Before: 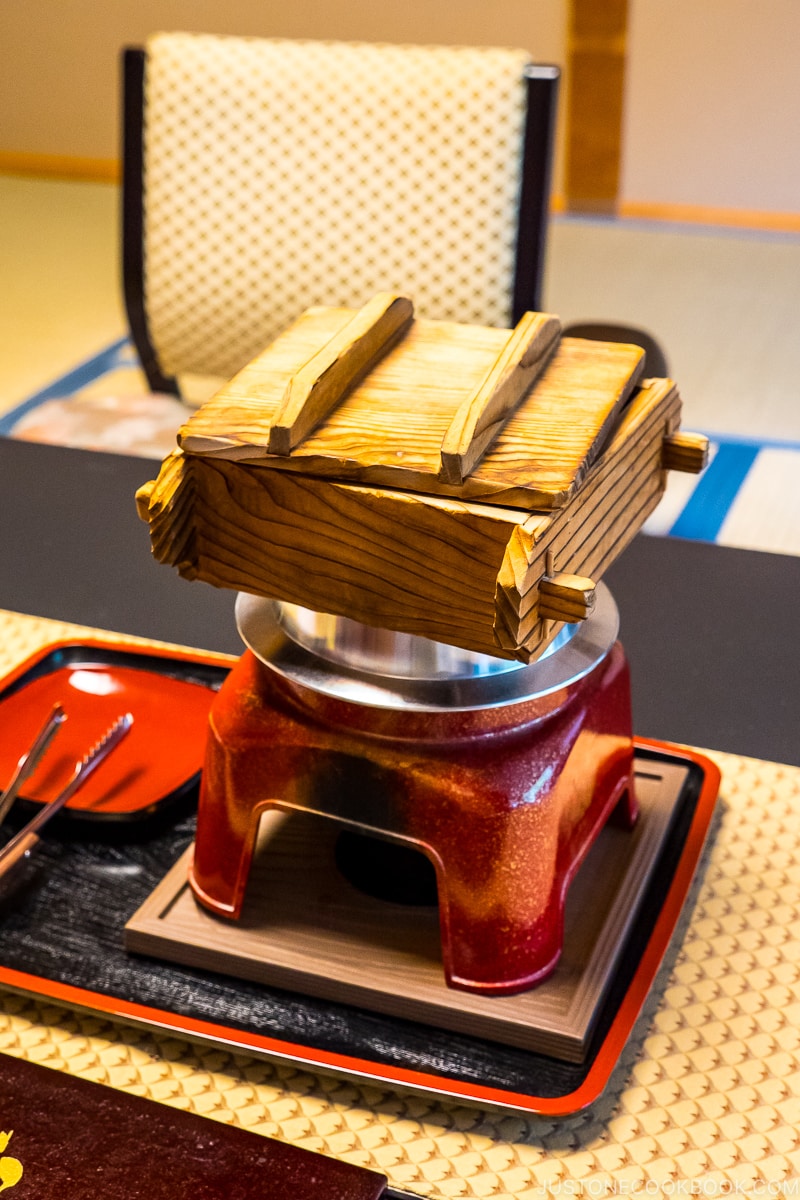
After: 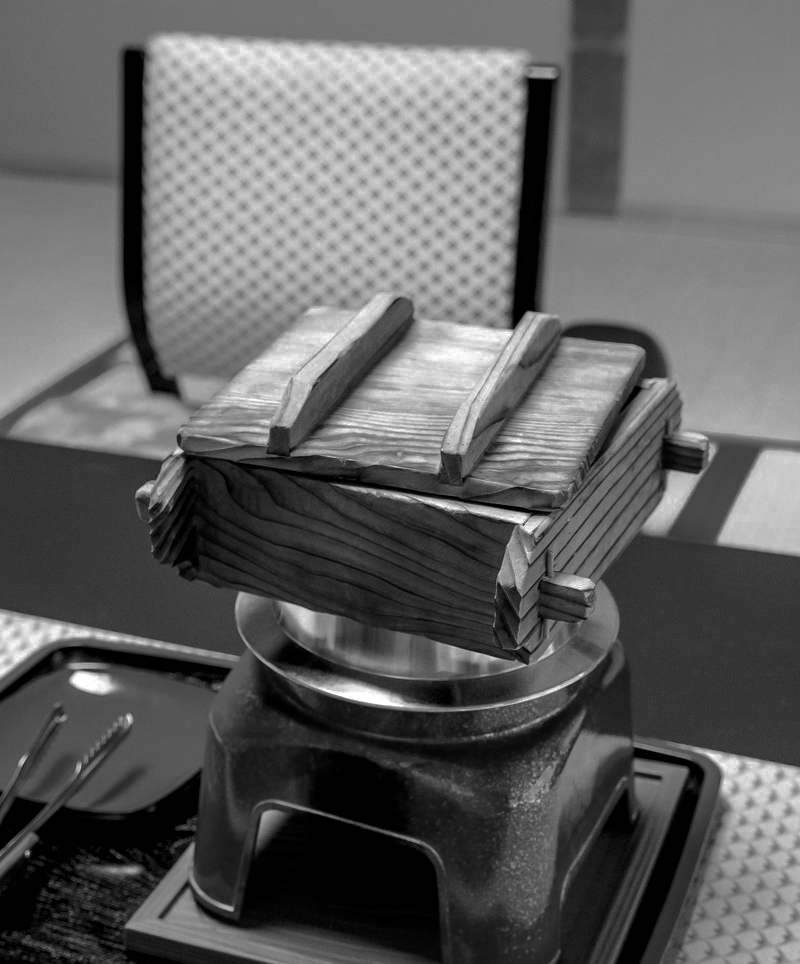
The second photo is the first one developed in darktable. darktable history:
crop: bottom 19.609%
base curve: curves: ch0 [(0, 0) (0.841, 0.609) (1, 1)], preserve colors none
color zones: curves: ch0 [(0.002, 0.593) (0.143, 0.417) (0.285, 0.541) (0.455, 0.289) (0.608, 0.327) (0.727, 0.283) (0.869, 0.571) (1, 0.603)]; ch1 [(0, 0) (0.143, 0) (0.286, 0) (0.429, 0) (0.571, 0) (0.714, 0) (0.857, 0)]
exposure: black level correction 0.009, exposure 0.015 EV, compensate highlight preservation false
